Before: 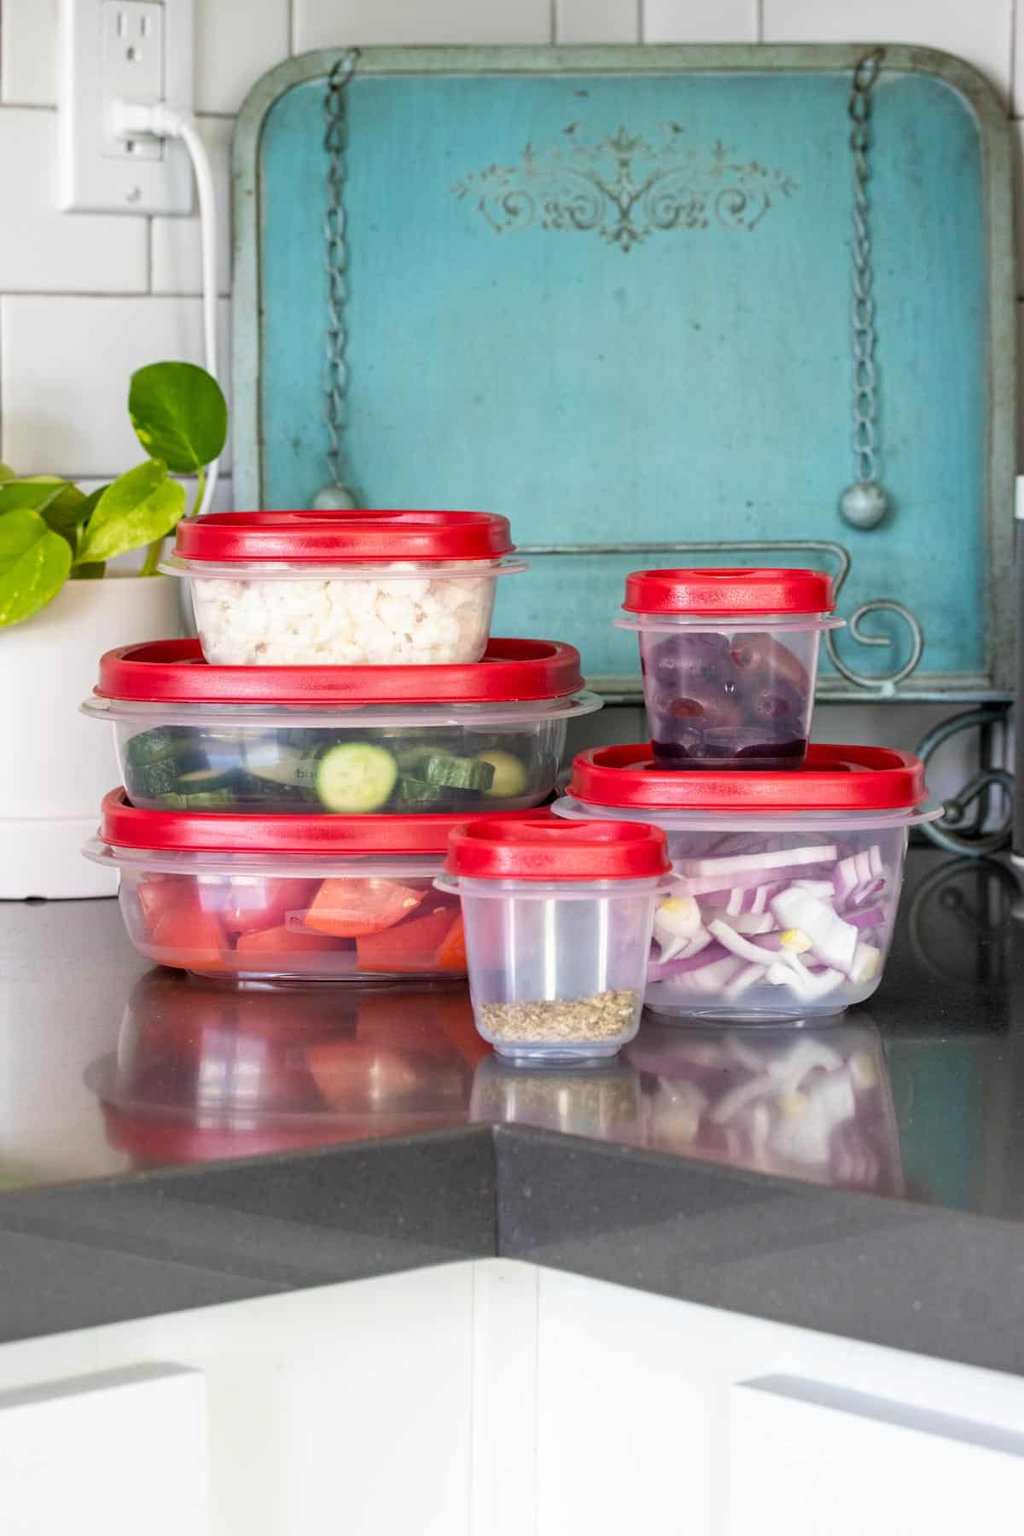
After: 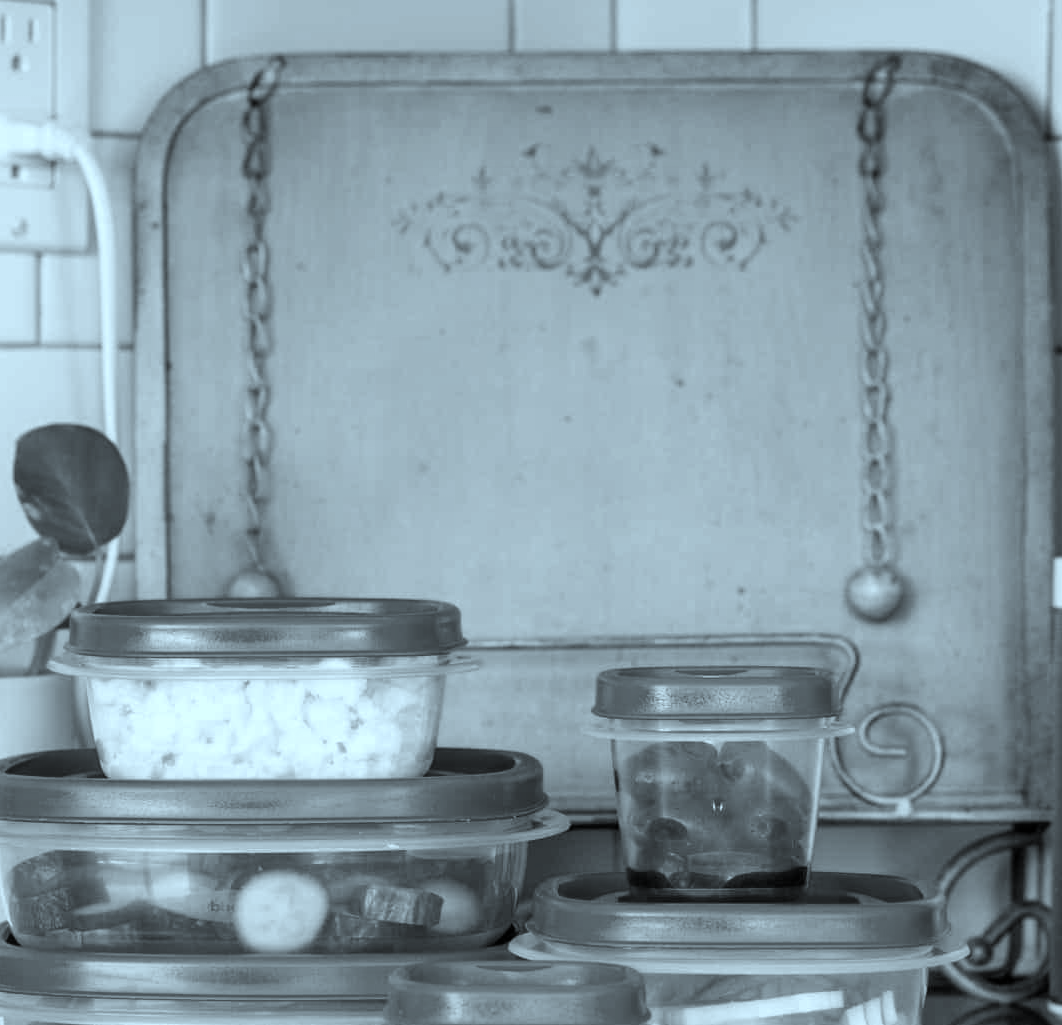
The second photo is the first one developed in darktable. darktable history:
color correction: highlights a* -12.99, highlights b* -17.77, saturation 0.714
color calibration: output gray [0.253, 0.26, 0.487, 0], gray › normalize channels true, x 0.372, y 0.386, temperature 4284.31 K, gamut compression 0.01
crop and rotate: left 11.483%, bottom 43.047%
